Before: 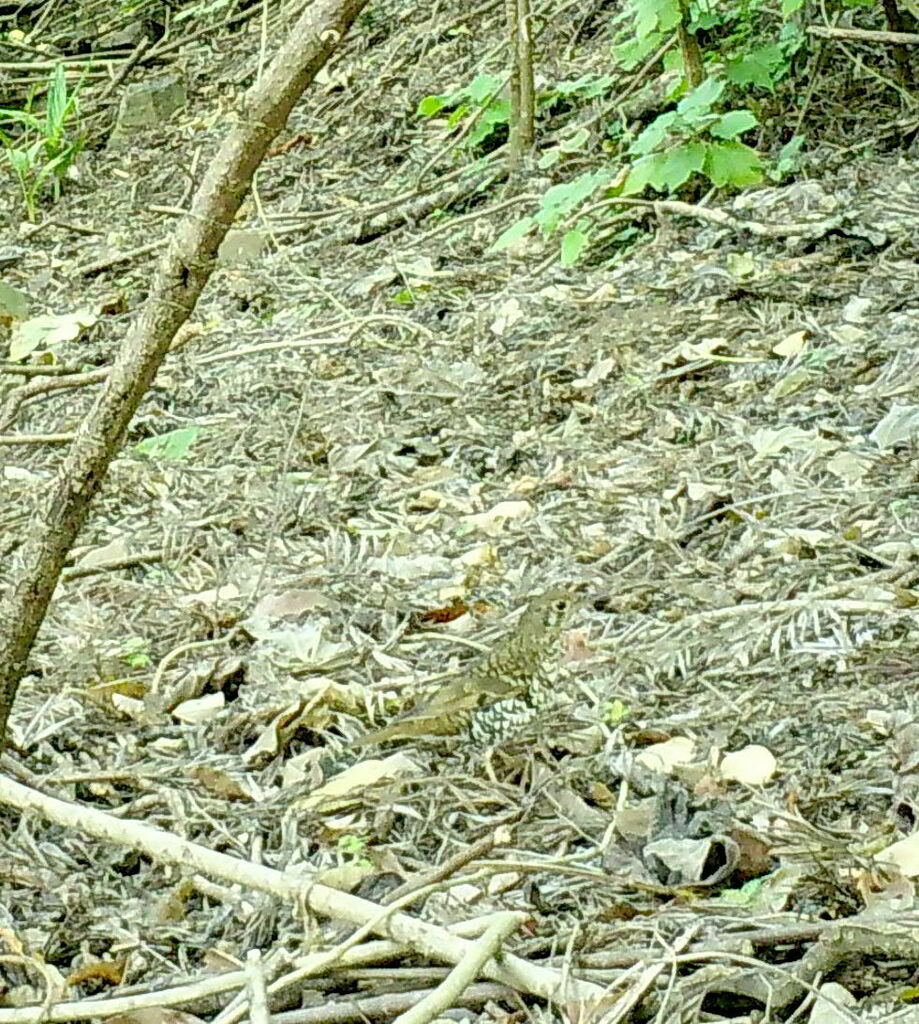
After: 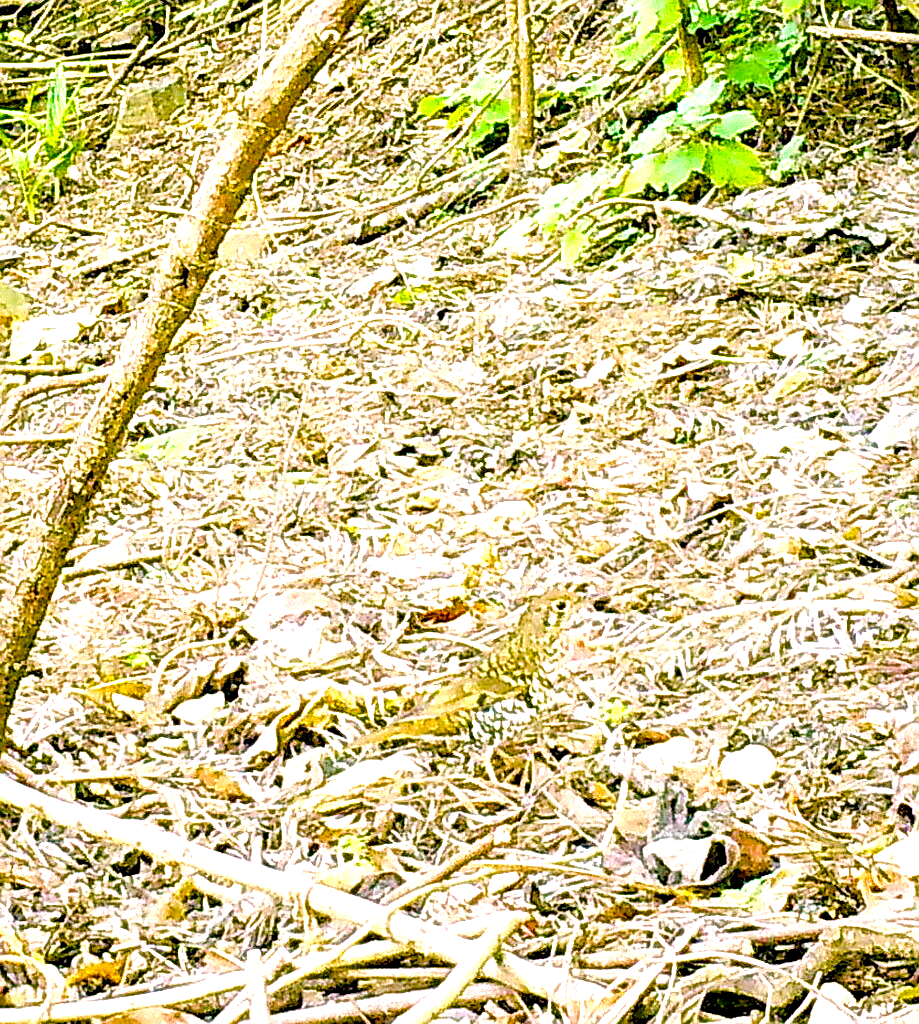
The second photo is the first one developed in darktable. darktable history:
color balance rgb: linear chroma grading › shadows 10%, linear chroma grading › highlights 10%, linear chroma grading › global chroma 15%, linear chroma grading › mid-tones 15%, perceptual saturation grading › global saturation 40%, perceptual saturation grading › highlights -25%, perceptual saturation grading › mid-tones 35%, perceptual saturation grading › shadows 35%, perceptual brilliance grading › global brilliance 11.29%, global vibrance 11.29%
sharpen: on, module defaults
white balance: red 1.188, blue 1.11
exposure: black level correction 0.005, exposure 0.417 EV, compensate highlight preservation false
